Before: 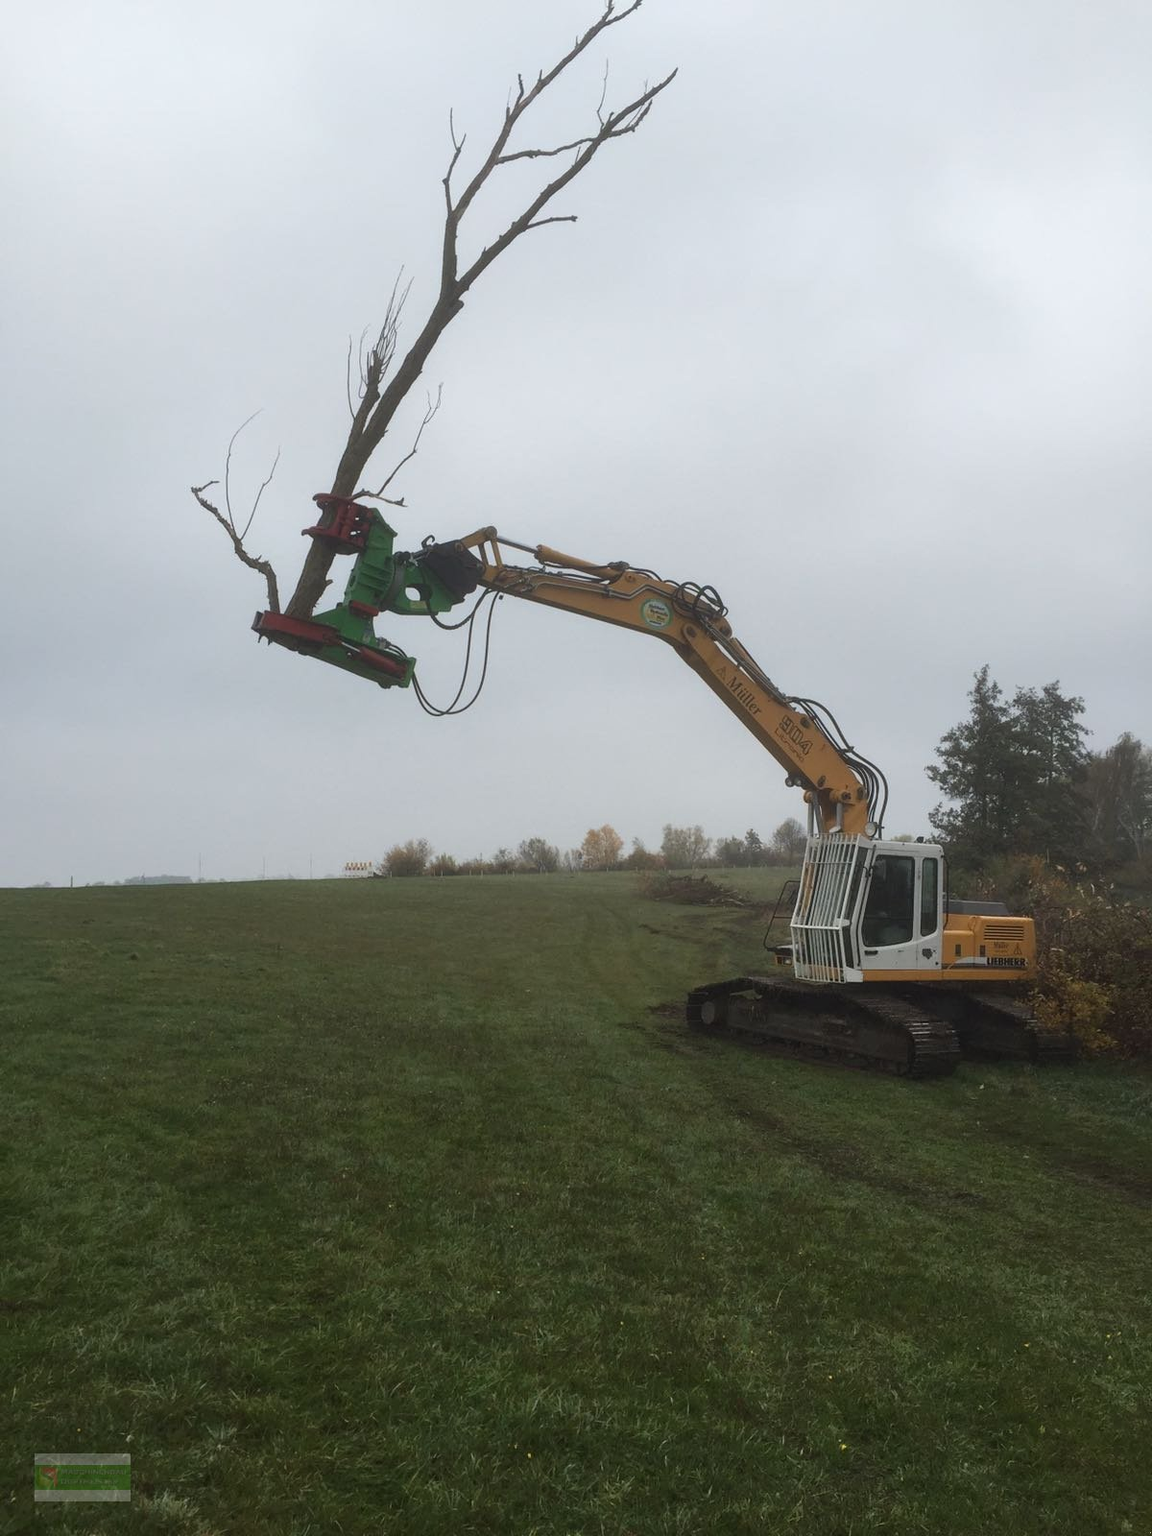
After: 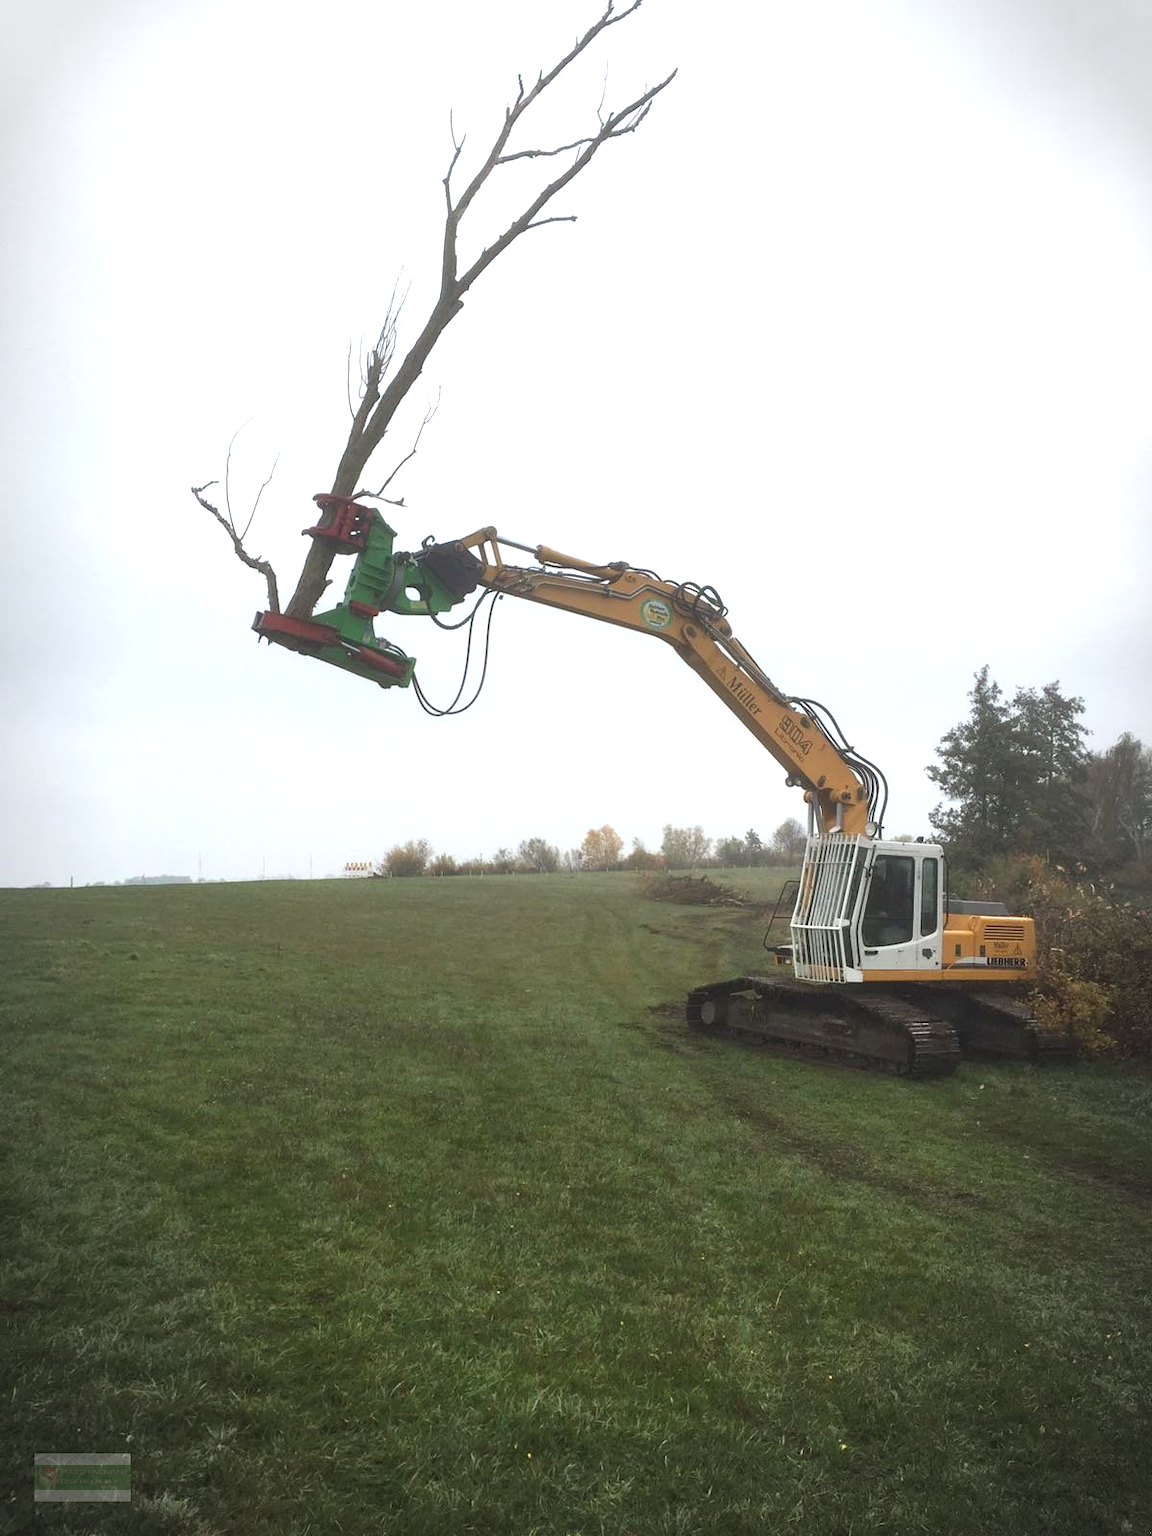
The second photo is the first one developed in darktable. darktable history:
vignetting: automatic ratio true
exposure: black level correction 0, exposure 0.953 EV, compensate exposure bias true, compensate highlight preservation false
